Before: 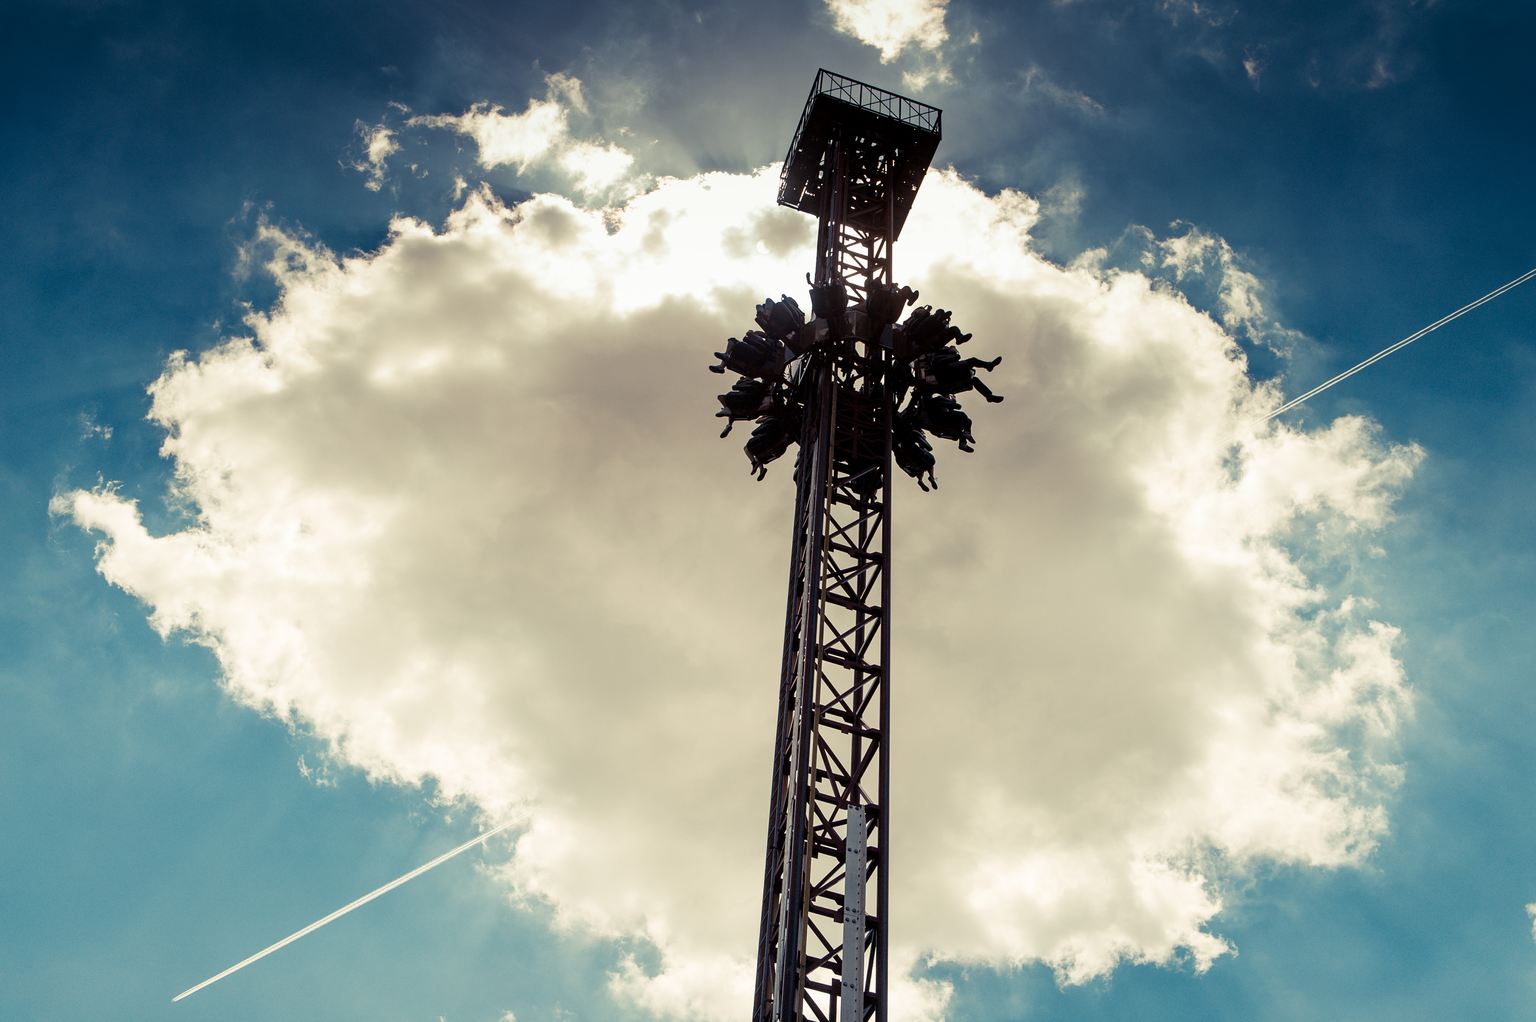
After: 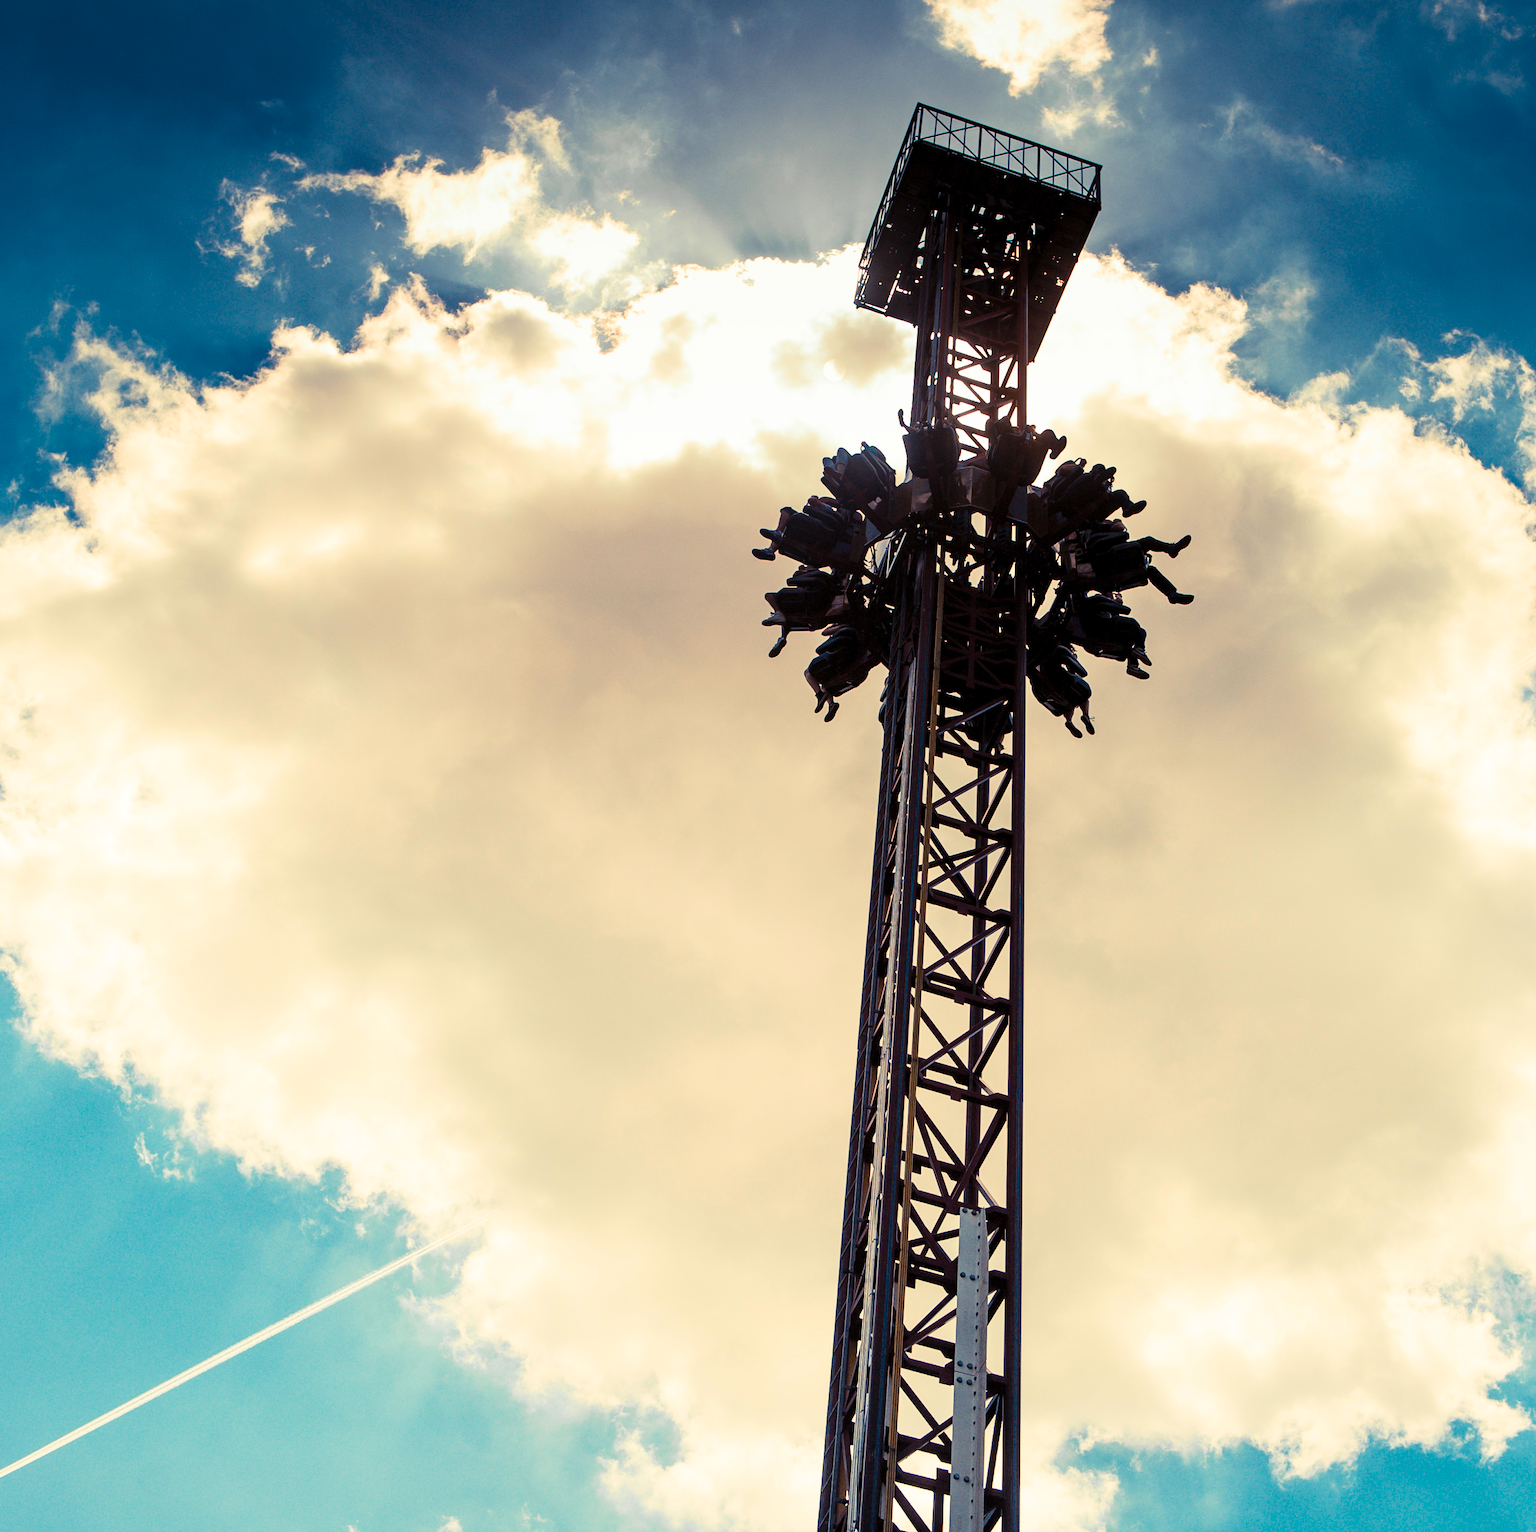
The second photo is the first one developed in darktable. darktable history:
crop and rotate: left 13.537%, right 19.796%
color balance rgb: perceptual saturation grading › global saturation 25%, global vibrance 10%
contrast brightness saturation: contrast 0.2, brightness 0.15, saturation 0.14
color zones: curves: ch1 [(0.263, 0.53) (0.376, 0.287) (0.487, 0.512) (0.748, 0.547) (1, 0.513)]; ch2 [(0.262, 0.45) (0.751, 0.477)], mix 31.98%
